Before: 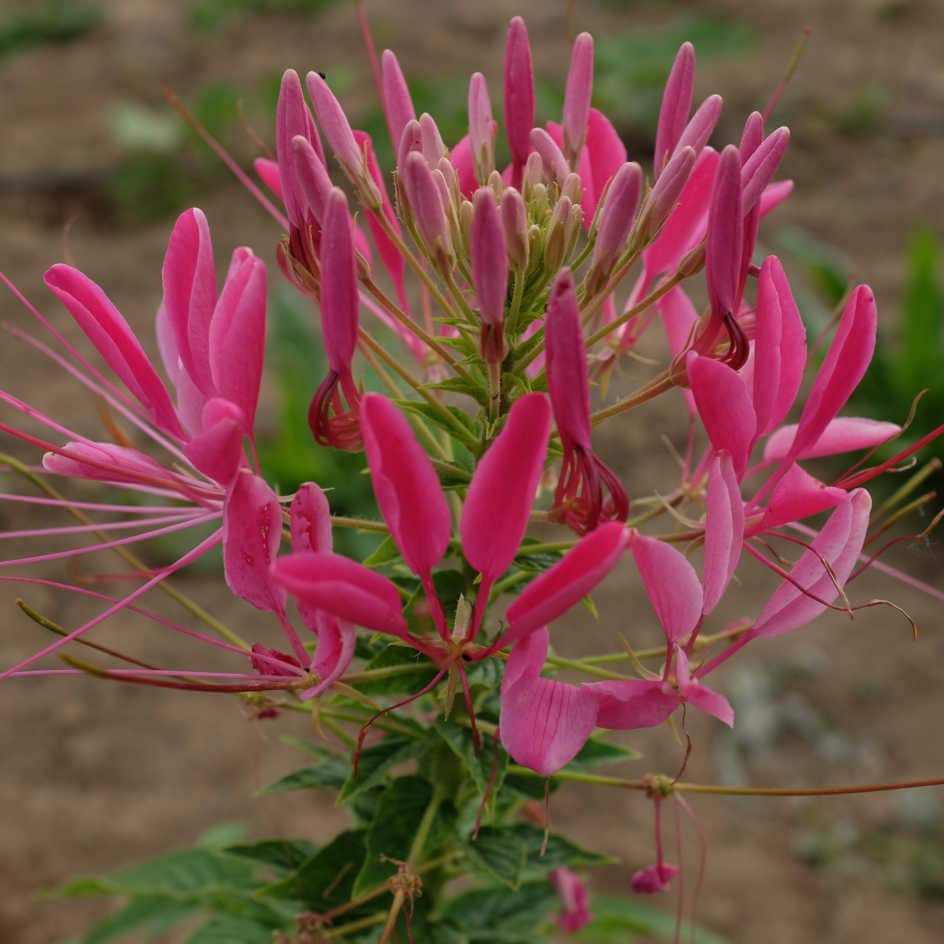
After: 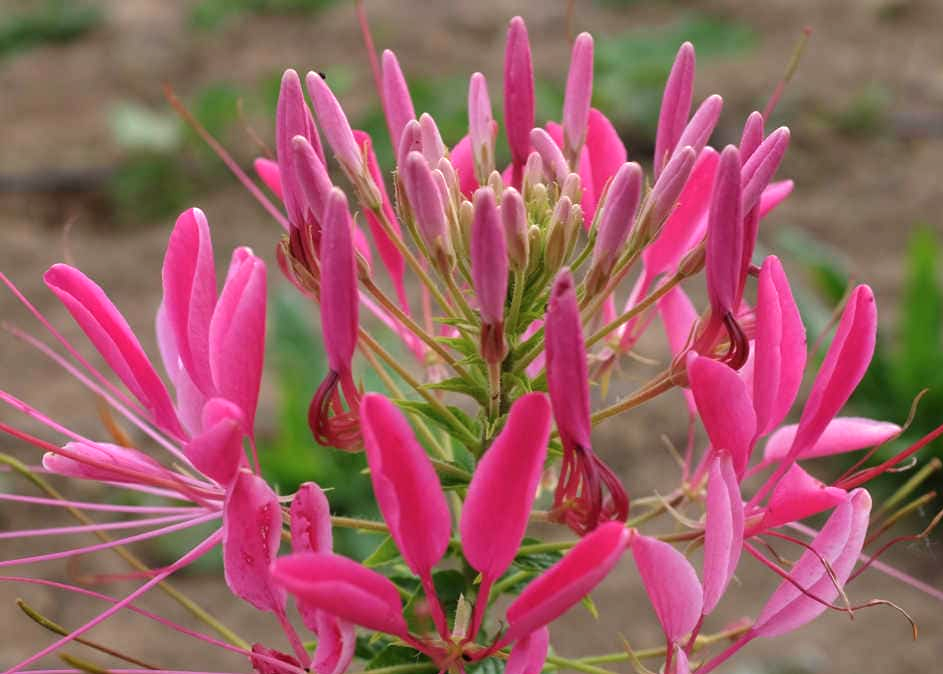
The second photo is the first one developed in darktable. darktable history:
exposure: black level correction 0, exposure 0.68 EV, compensate exposure bias true, compensate highlight preservation false
crop: bottom 28.576%
split-toning: shadows › saturation 0.61, highlights › saturation 0.58, balance -28.74, compress 87.36%
color calibration: illuminant as shot in camera, x 0.358, y 0.373, temperature 4628.91 K
